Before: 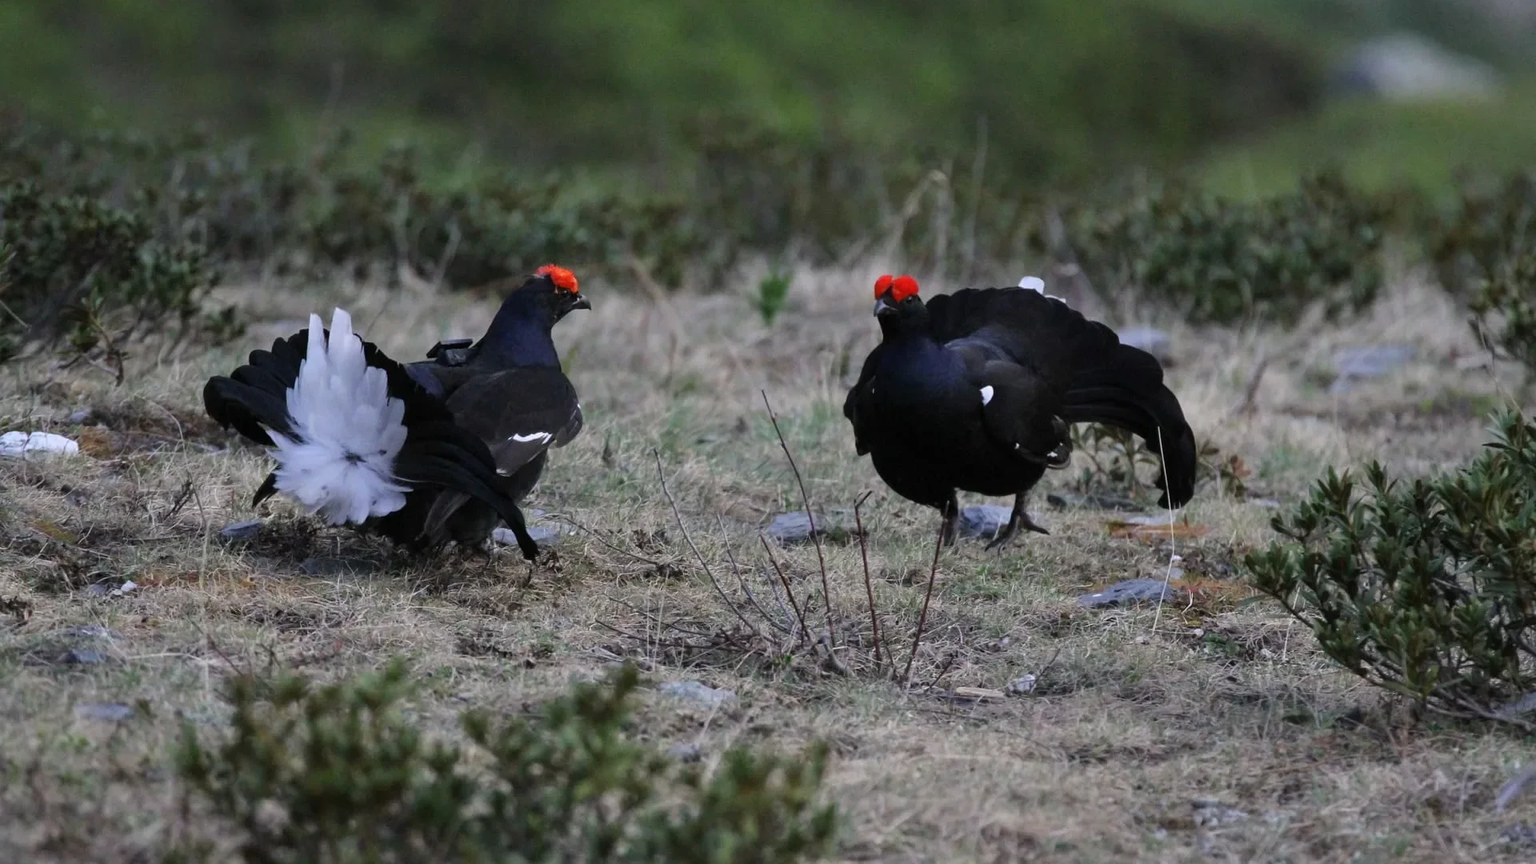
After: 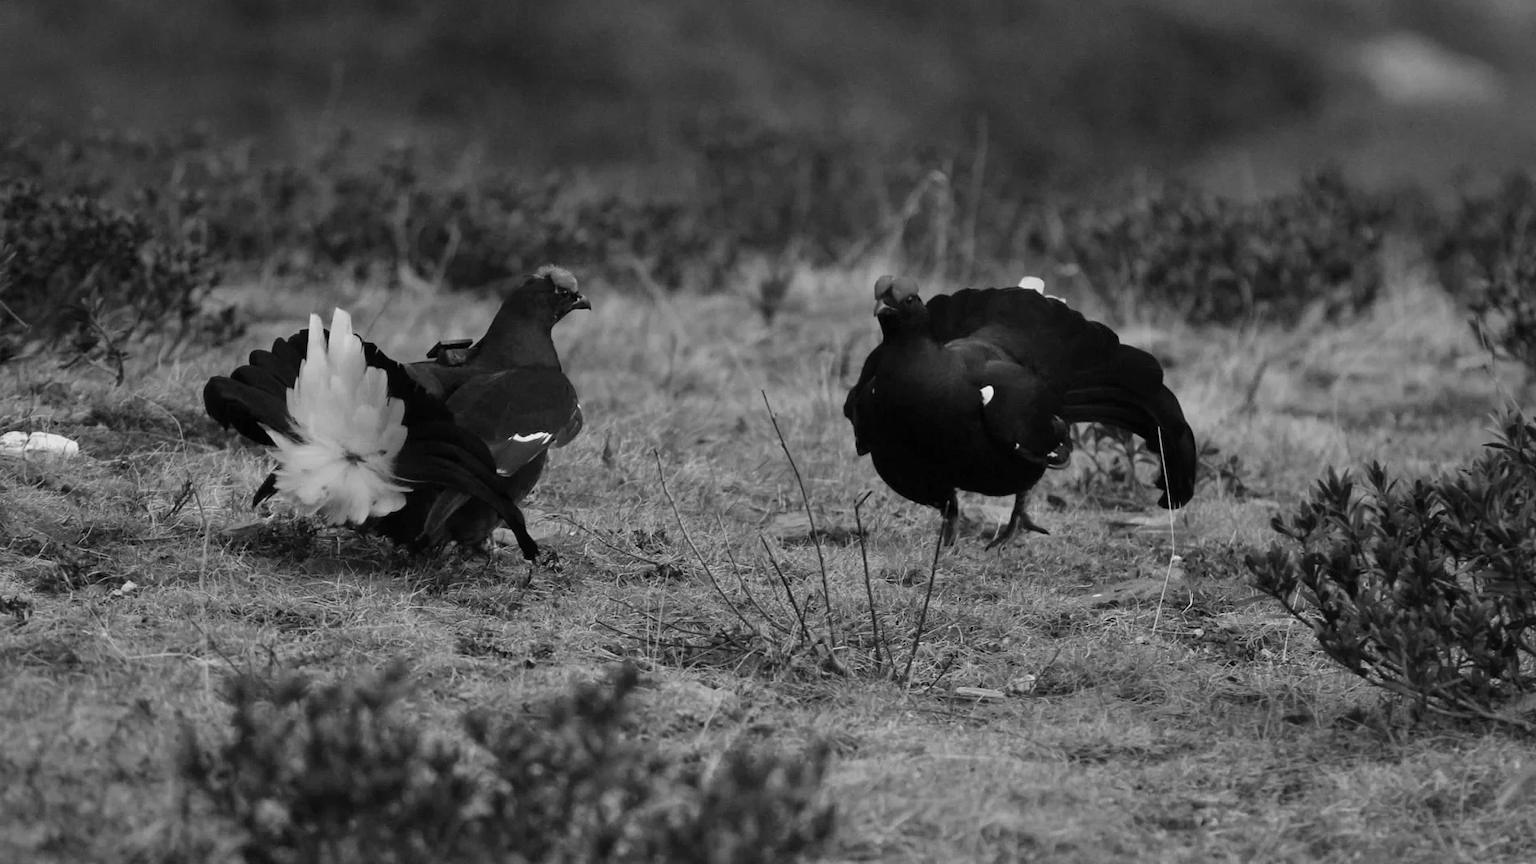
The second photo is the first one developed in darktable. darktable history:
color balance rgb: perceptual saturation grading › global saturation 30%, global vibrance 20%
white balance: emerald 1
color calibration: output gray [0.31, 0.36, 0.33, 0], gray › normalize channels true, illuminant same as pipeline (D50), adaptation XYZ, x 0.346, y 0.359, gamut compression 0
tone equalizer: on, module defaults
